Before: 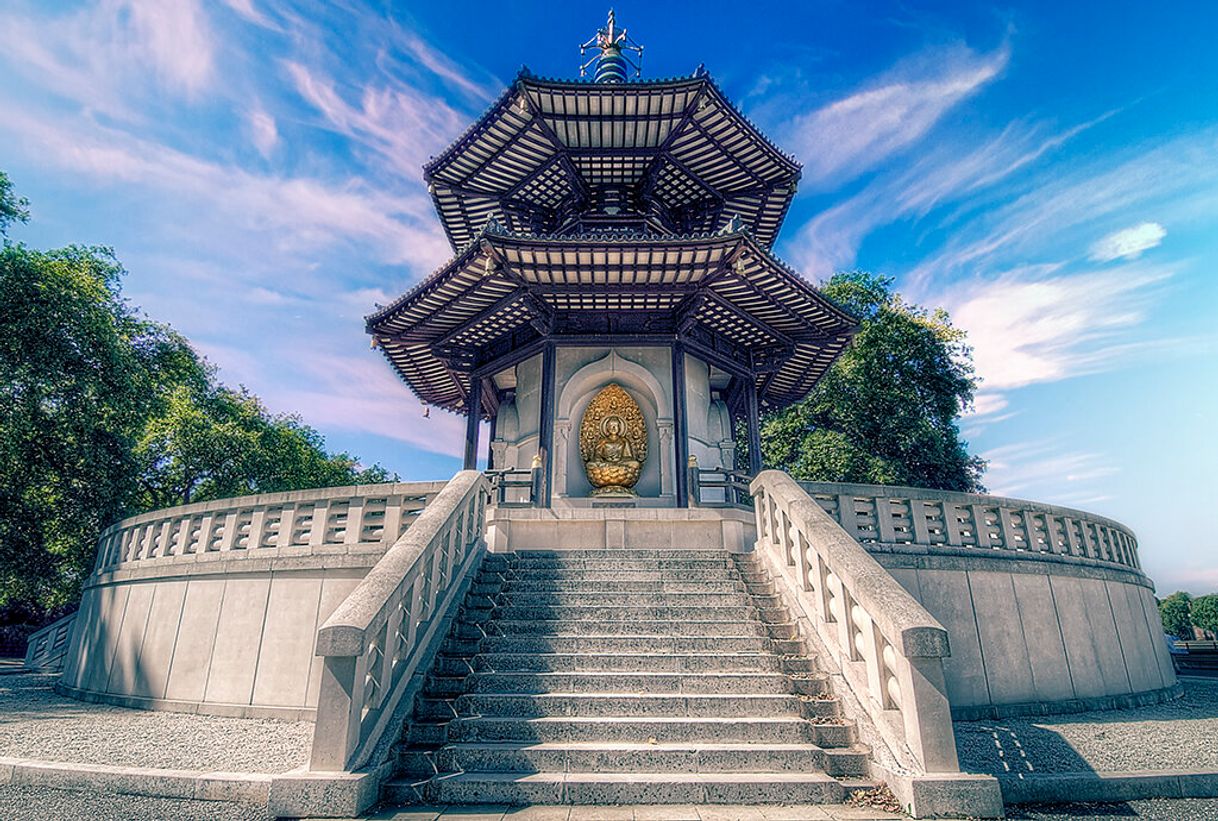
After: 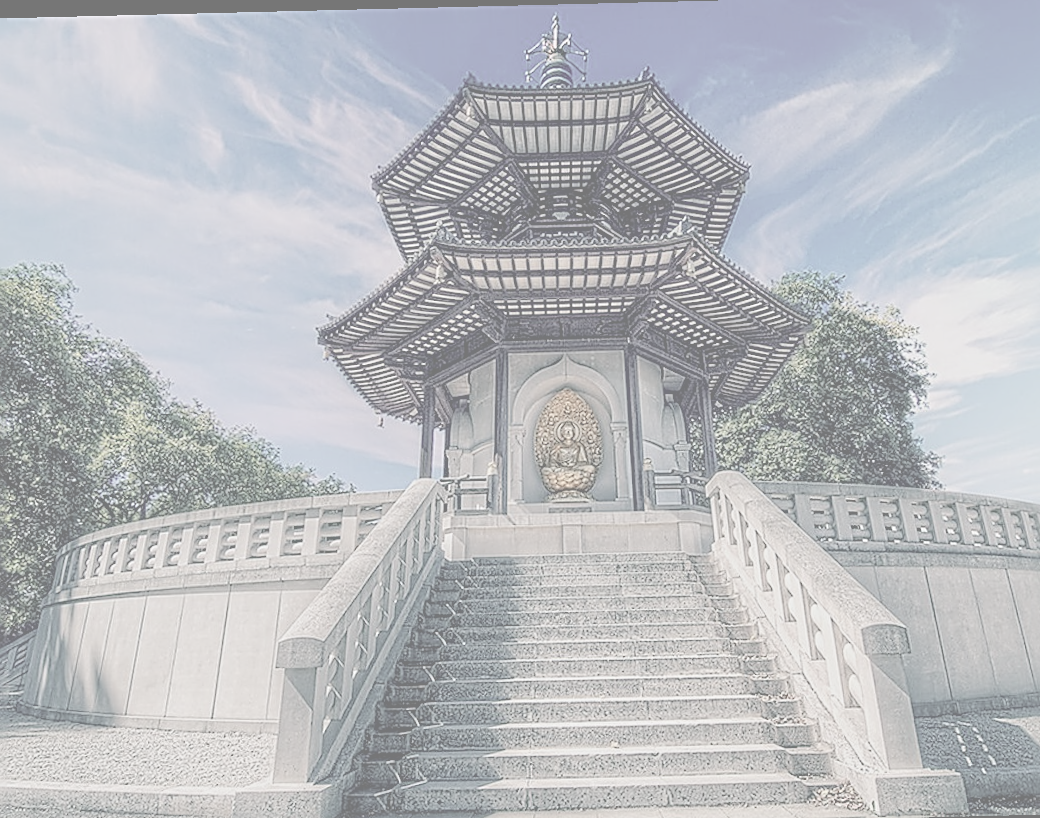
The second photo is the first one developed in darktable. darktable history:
sharpen: radius 2.587, amount 0.699
crop and rotate: angle 1.43°, left 4.538%, top 1.182%, right 11.417%, bottom 2.616%
contrast brightness saturation: contrast -0.338, brightness 0.765, saturation -0.796
